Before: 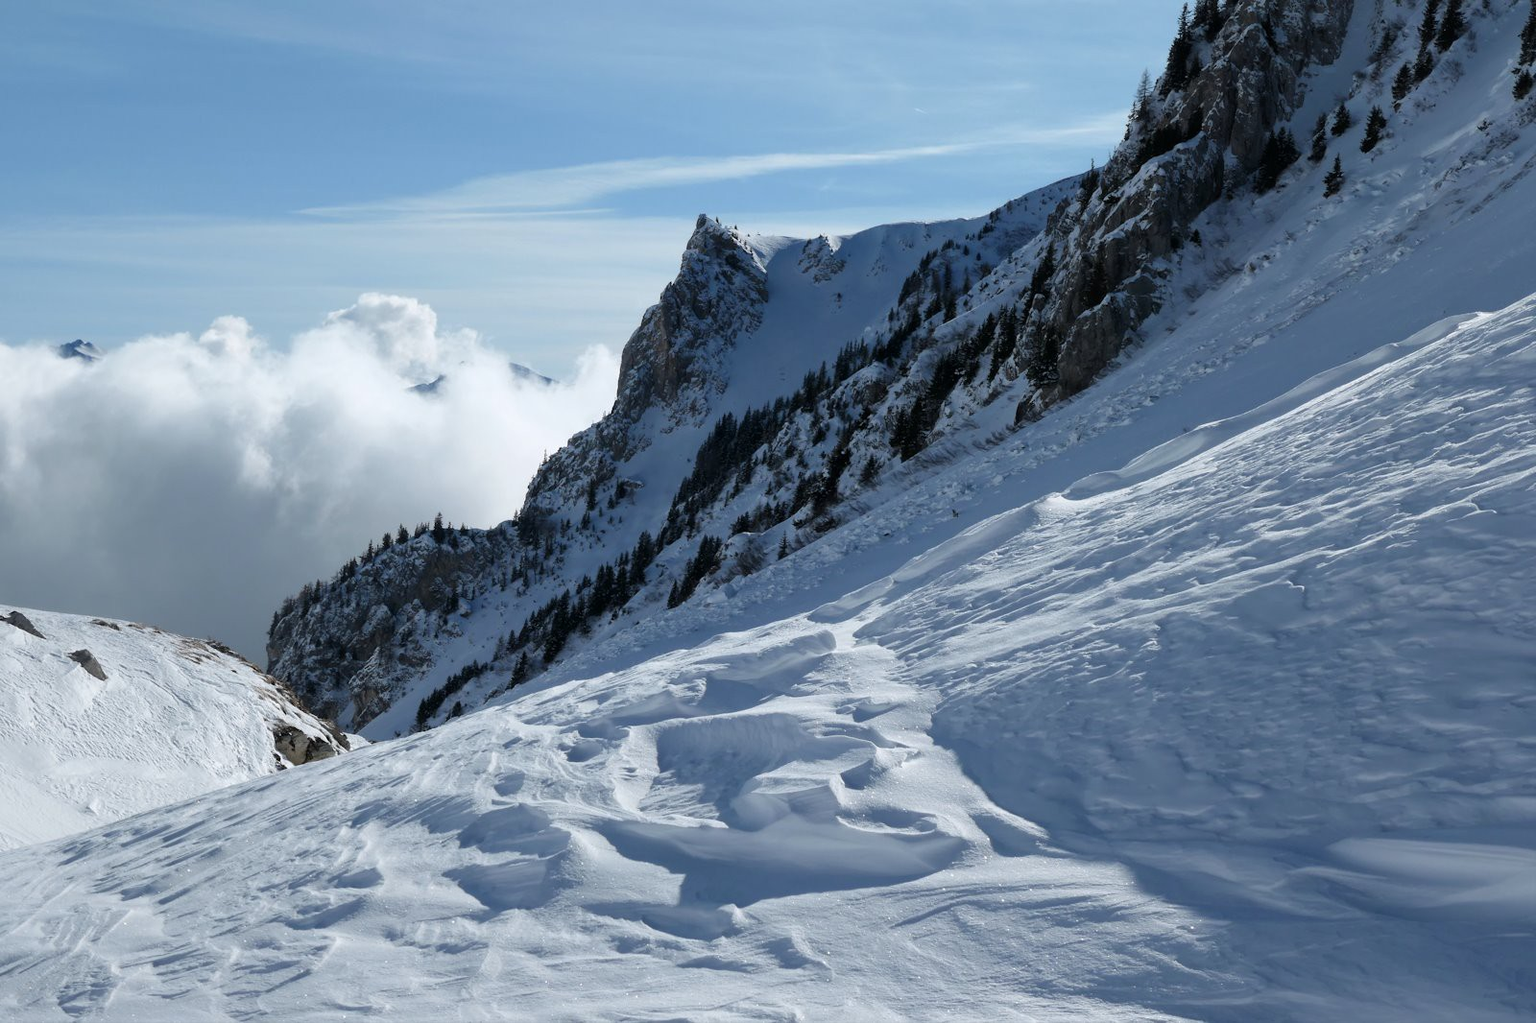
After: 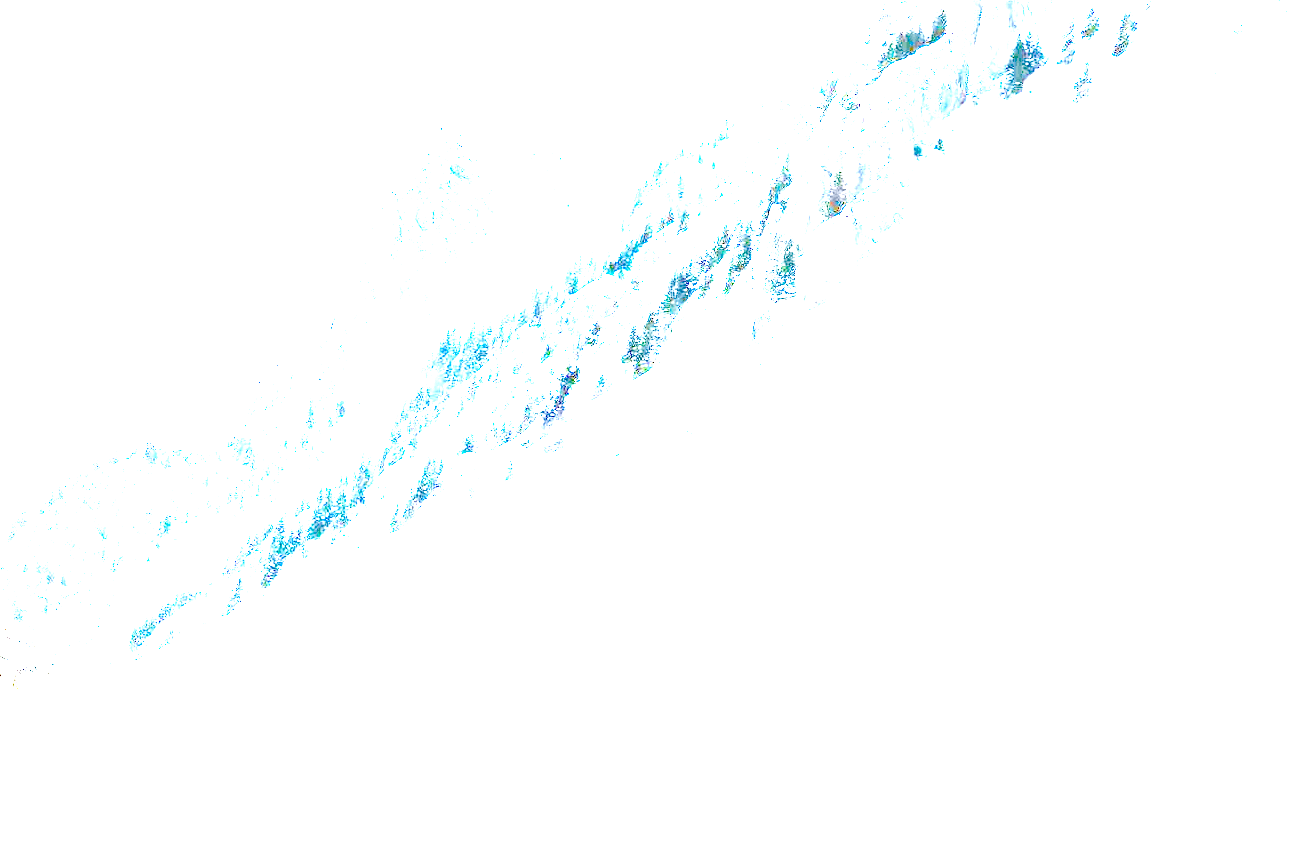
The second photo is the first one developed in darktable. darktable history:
crop: left 19.18%, top 9.571%, right 0%, bottom 9.602%
exposure: exposure 7.952 EV, compensate exposure bias true, compensate highlight preservation false
